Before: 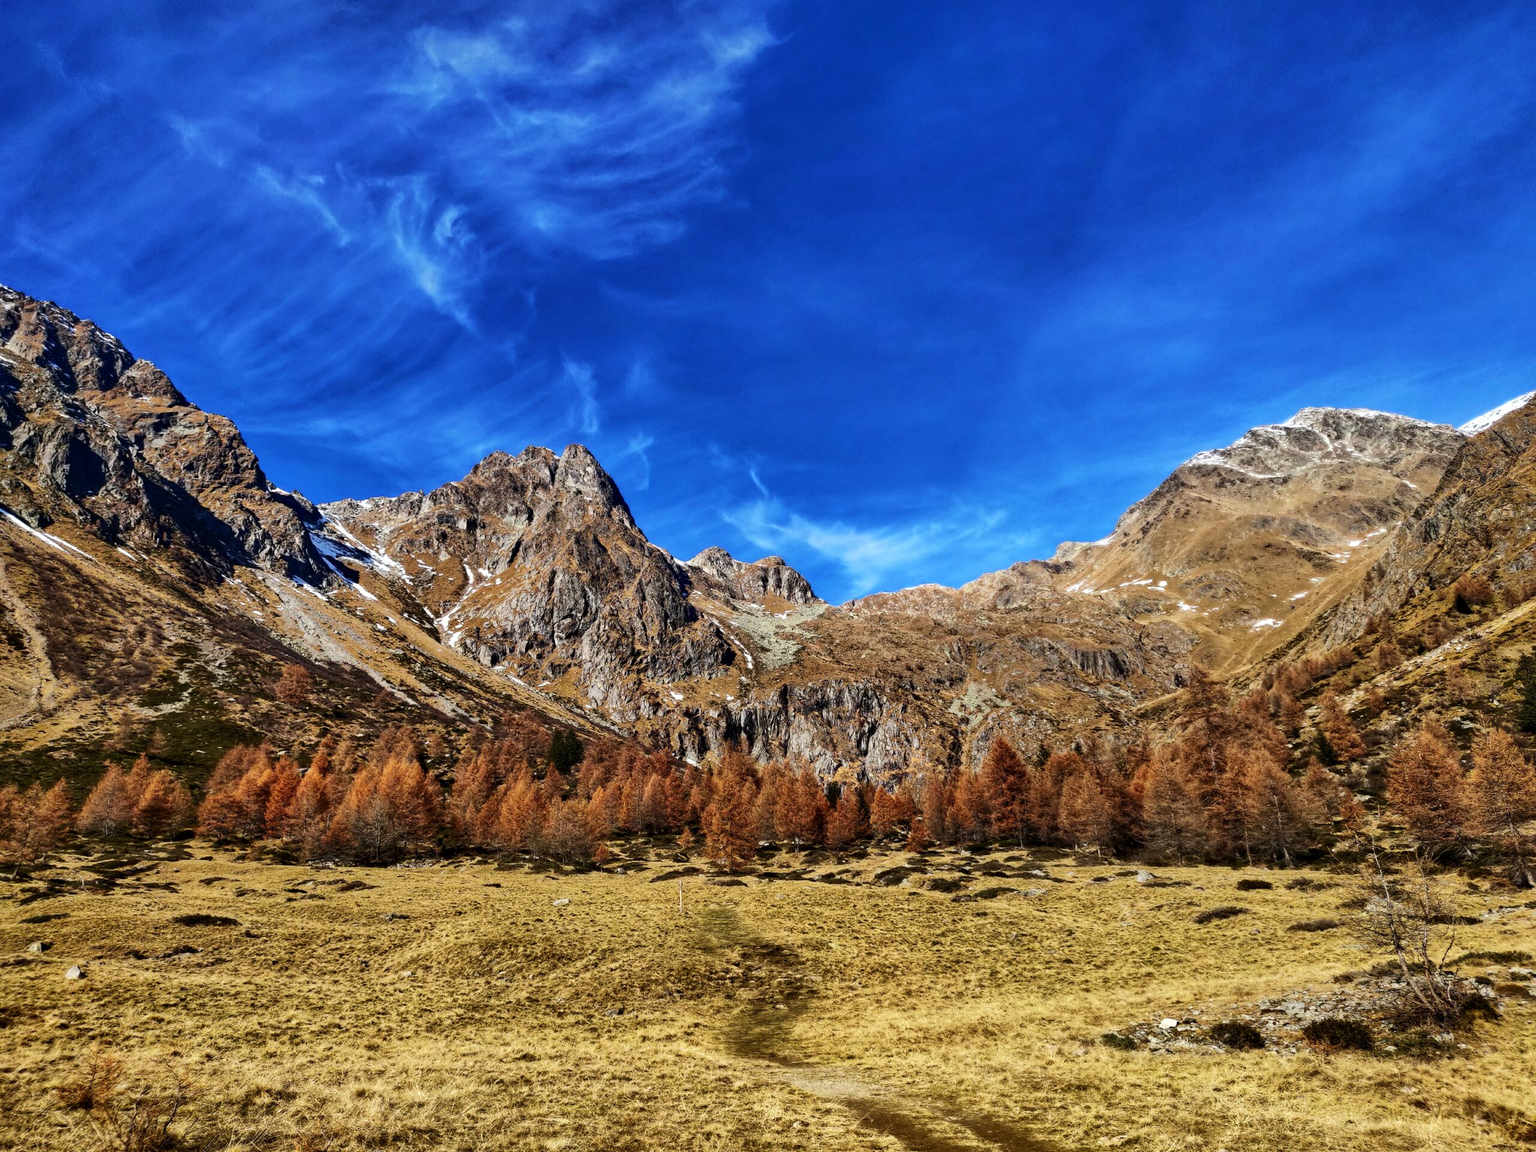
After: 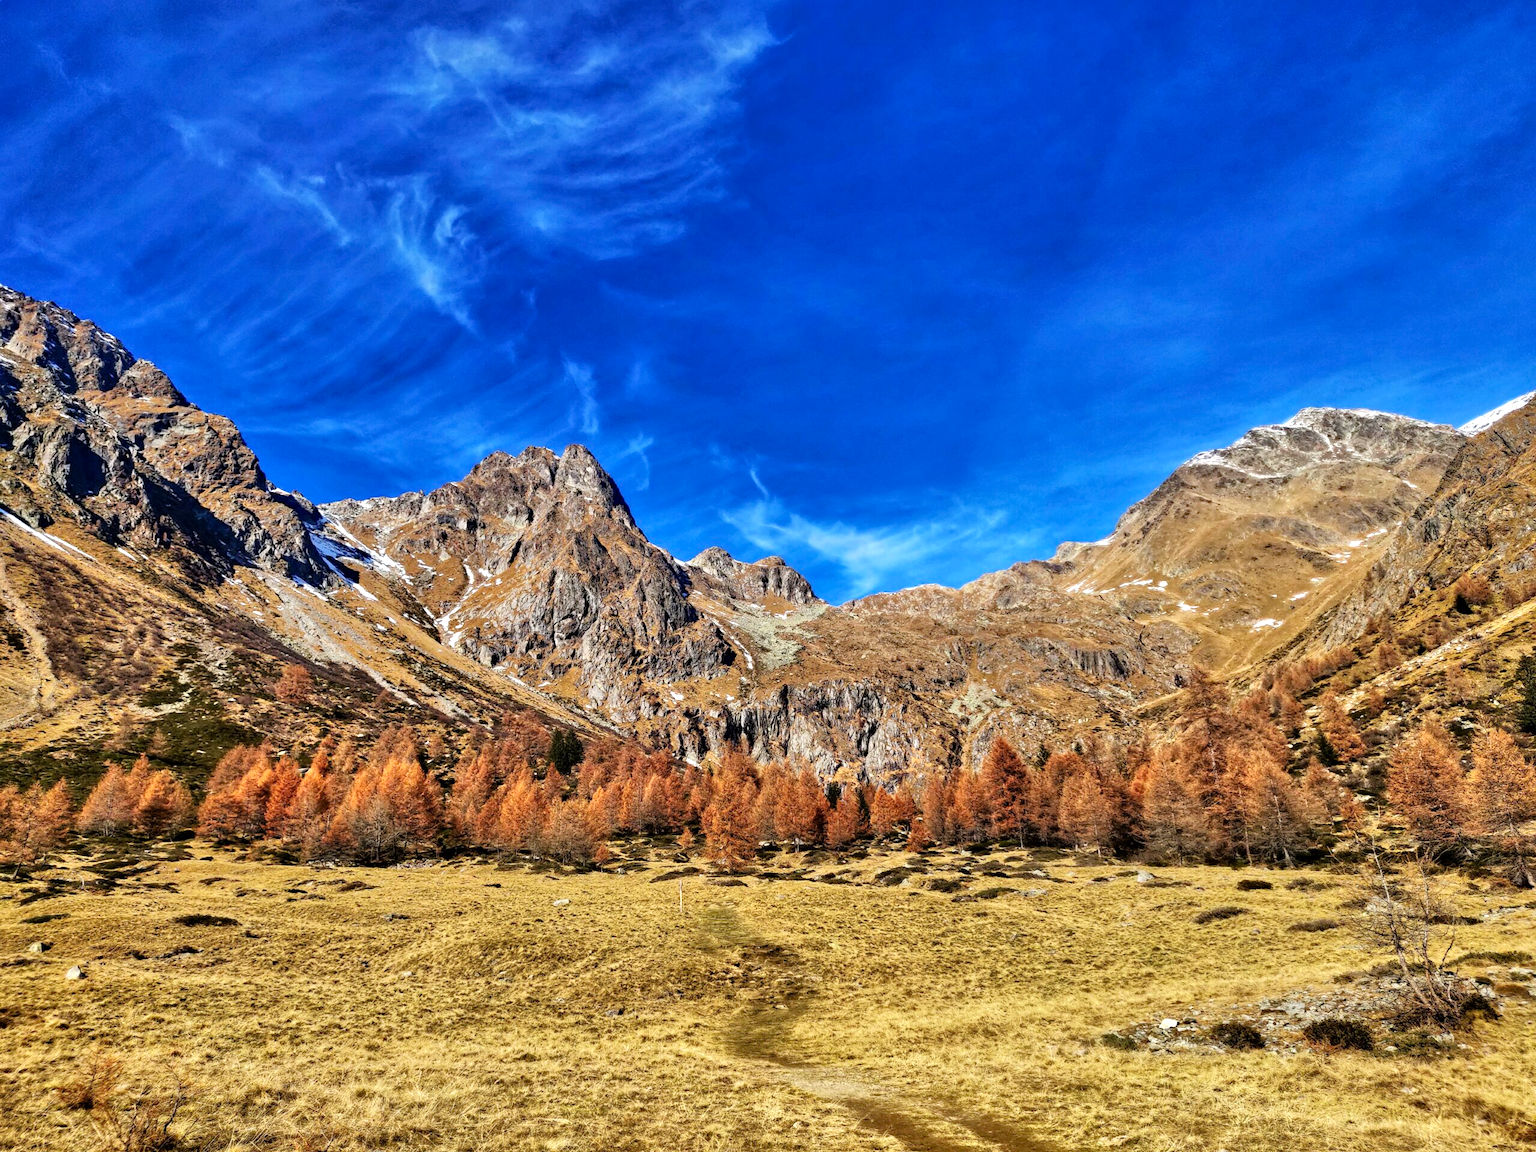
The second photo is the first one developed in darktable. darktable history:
tone equalizer: -7 EV 0.15 EV, -6 EV 0.6 EV, -5 EV 1.15 EV, -4 EV 1.33 EV, -3 EV 1.15 EV, -2 EV 0.6 EV, -1 EV 0.15 EV, mask exposure compensation -0.5 EV
haze removal: compatibility mode true, adaptive false
